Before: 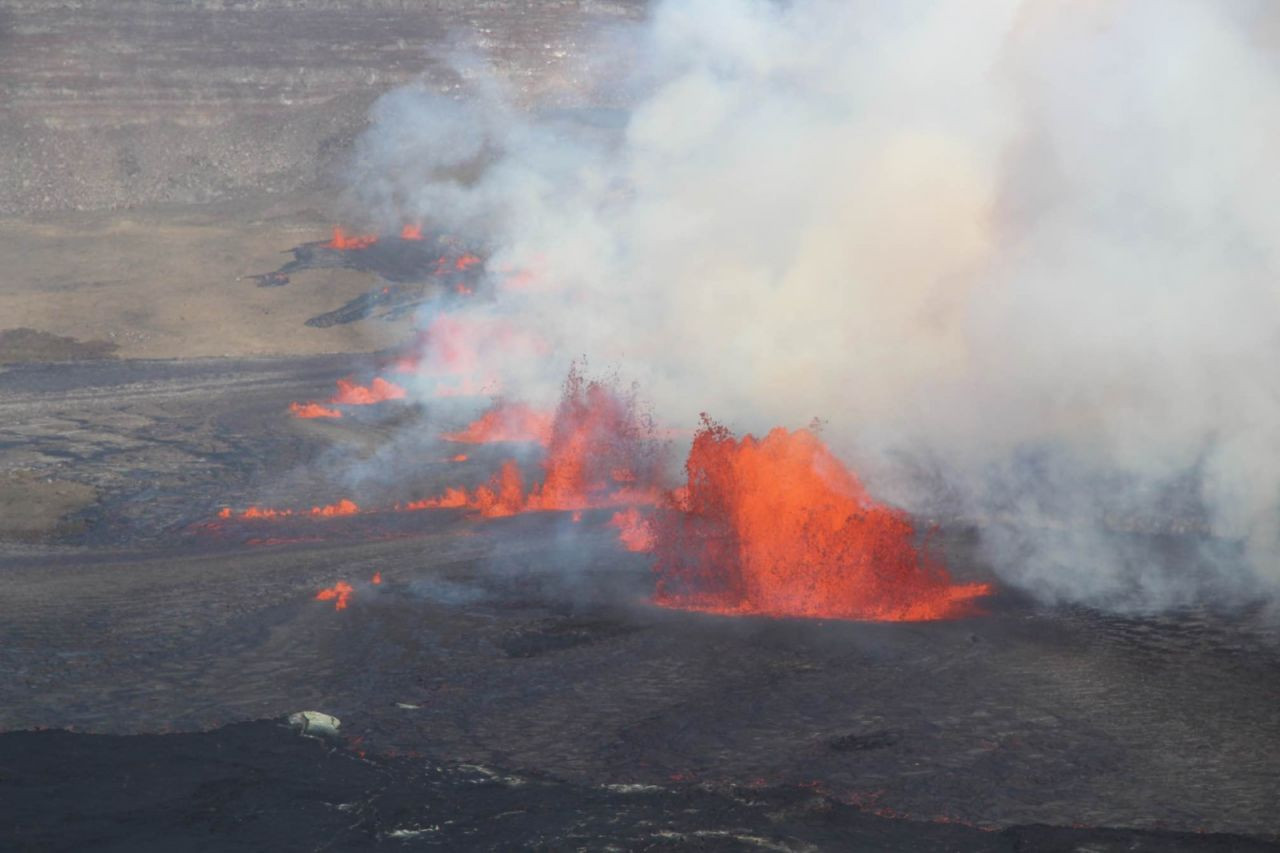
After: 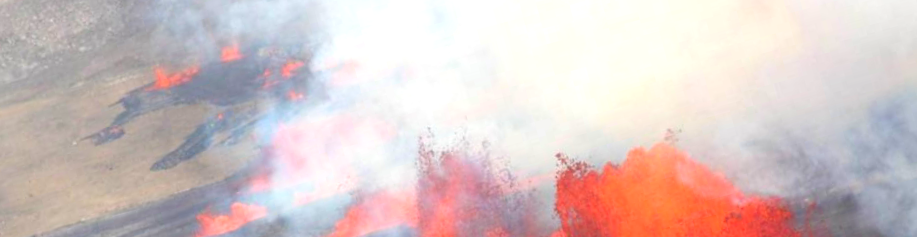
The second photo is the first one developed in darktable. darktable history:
contrast brightness saturation: saturation 0.18
rotate and perspective: rotation -14.8°, crop left 0.1, crop right 0.903, crop top 0.25, crop bottom 0.748
exposure: black level correction 0, exposure 0.7 EV, compensate exposure bias true, compensate highlight preservation false
crop: left 7.036%, top 18.398%, right 14.379%, bottom 40.043%
